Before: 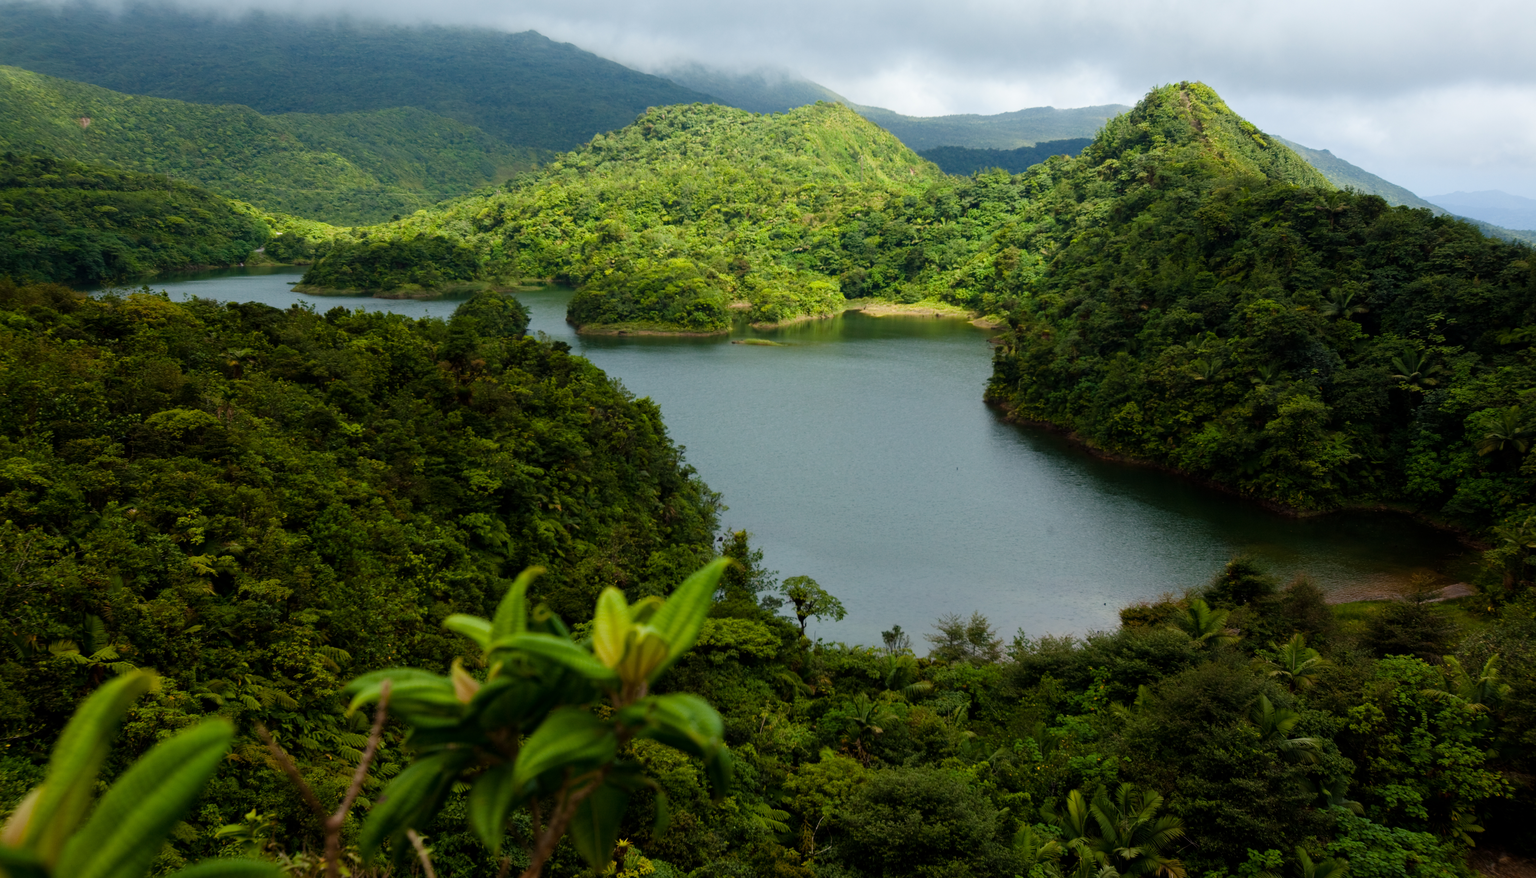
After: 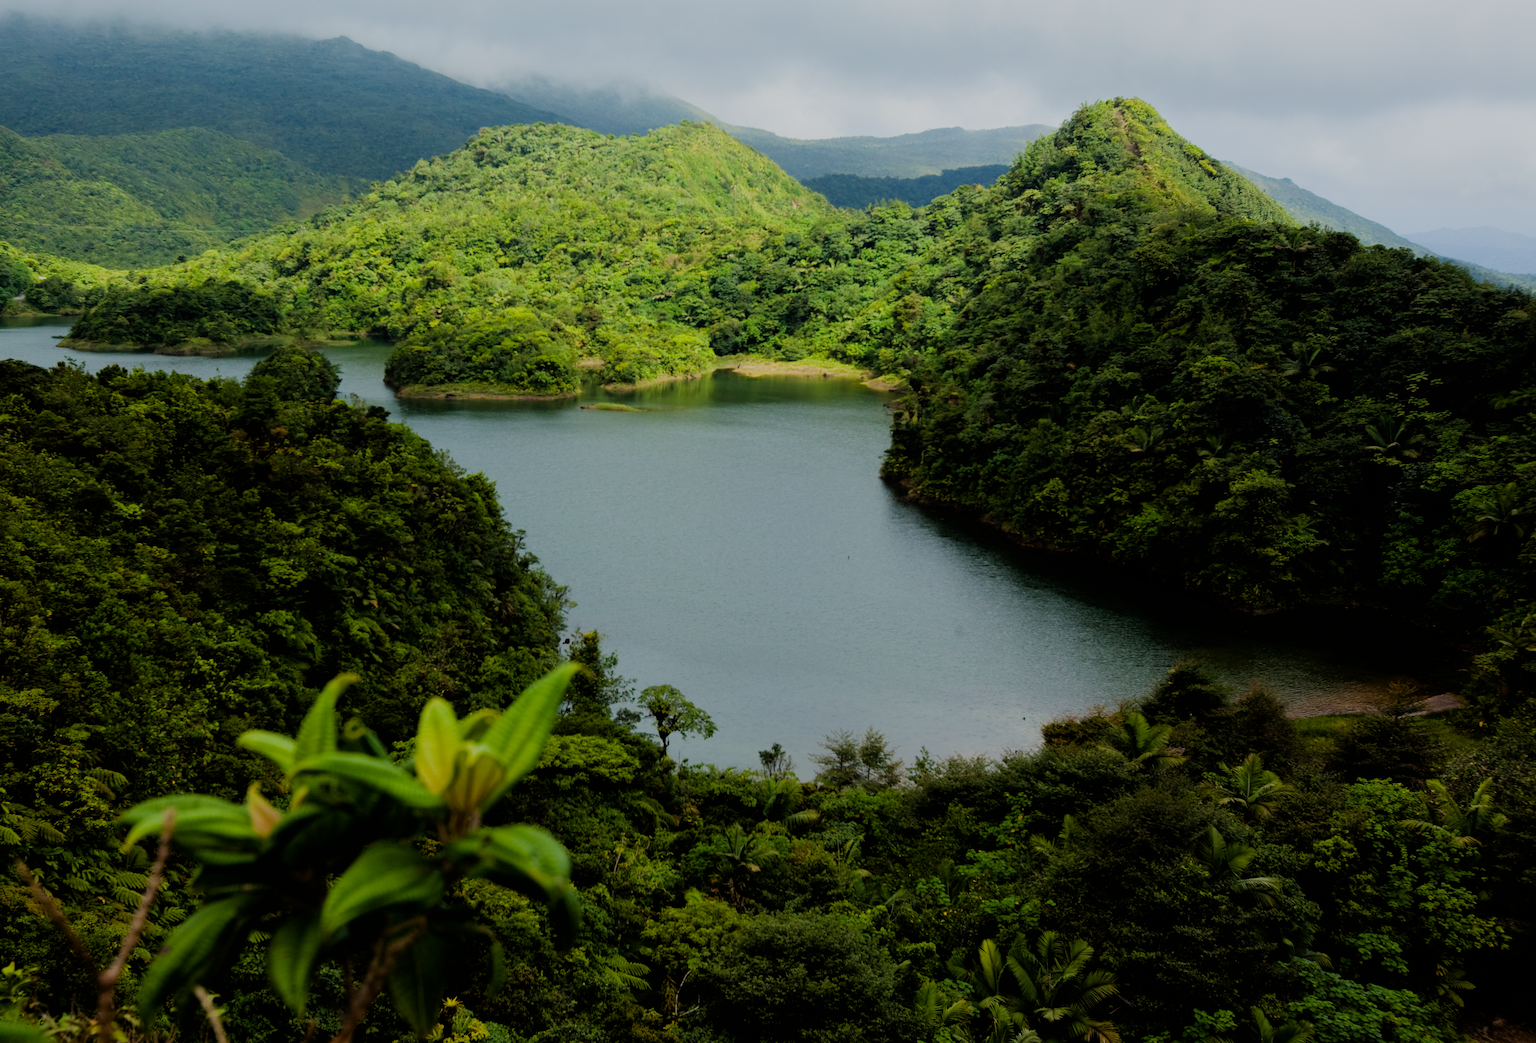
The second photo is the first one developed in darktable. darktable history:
crop: left 15.87%
color zones: curves: ch1 [(0, 0.523) (0.143, 0.545) (0.286, 0.52) (0.429, 0.506) (0.571, 0.503) (0.714, 0.503) (0.857, 0.508) (1, 0.523)]
filmic rgb: black relative exposure -6.98 EV, white relative exposure 5.68 EV, threshold 5.96 EV, hardness 2.85, enable highlight reconstruction true
